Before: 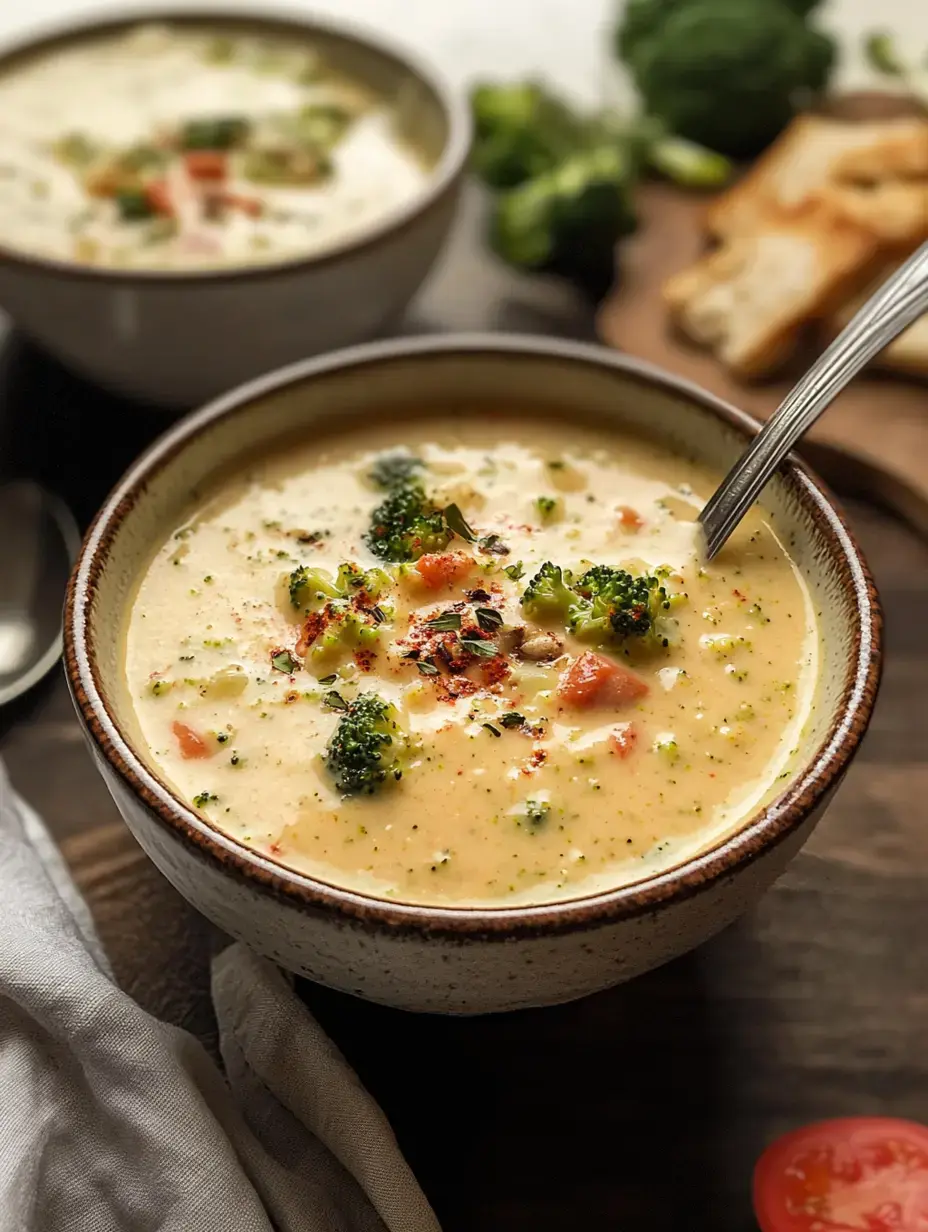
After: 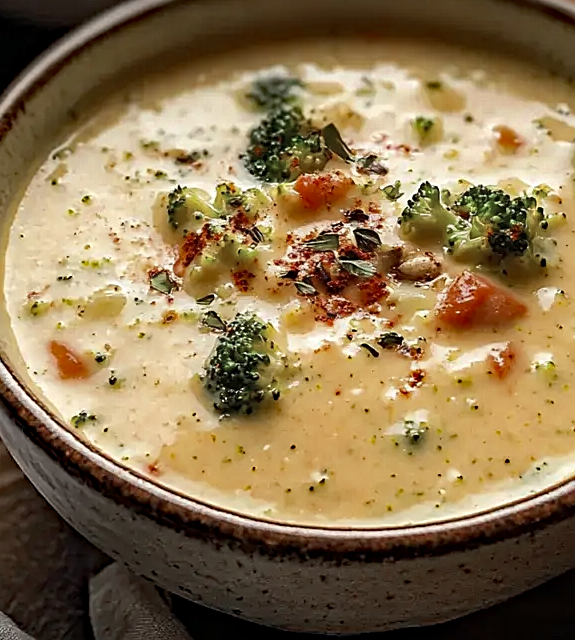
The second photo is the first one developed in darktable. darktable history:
sharpen: on, module defaults
haze removal: strength 0.501, distance 0.431, compatibility mode true, adaptive false
color zones: curves: ch0 [(0, 0.5) (0.125, 0.4) (0.25, 0.5) (0.375, 0.4) (0.5, 0.4) (0.625, 0.35) (0.75, 0.35) (0.875, 0.5)]; ch1 [(0, 0.35) (0.125, 0.45) (0.25, 0.35) (0.375, 0.35) (0.5, 0.35) (0.625, 0.35) (0.75, 0.45) (0.875, 0.35)]; ch2 [(0, 0.6) (0.125, 0.5) (0.25, 0.5) (0.375, 0.6) (0.5, 0.6) (0.625, 0.5) (0.75, 0.5) (0.875, 0.5)]
crop: left 13.192%, top 30.925%, right 24.5%, bottom 15.995%
